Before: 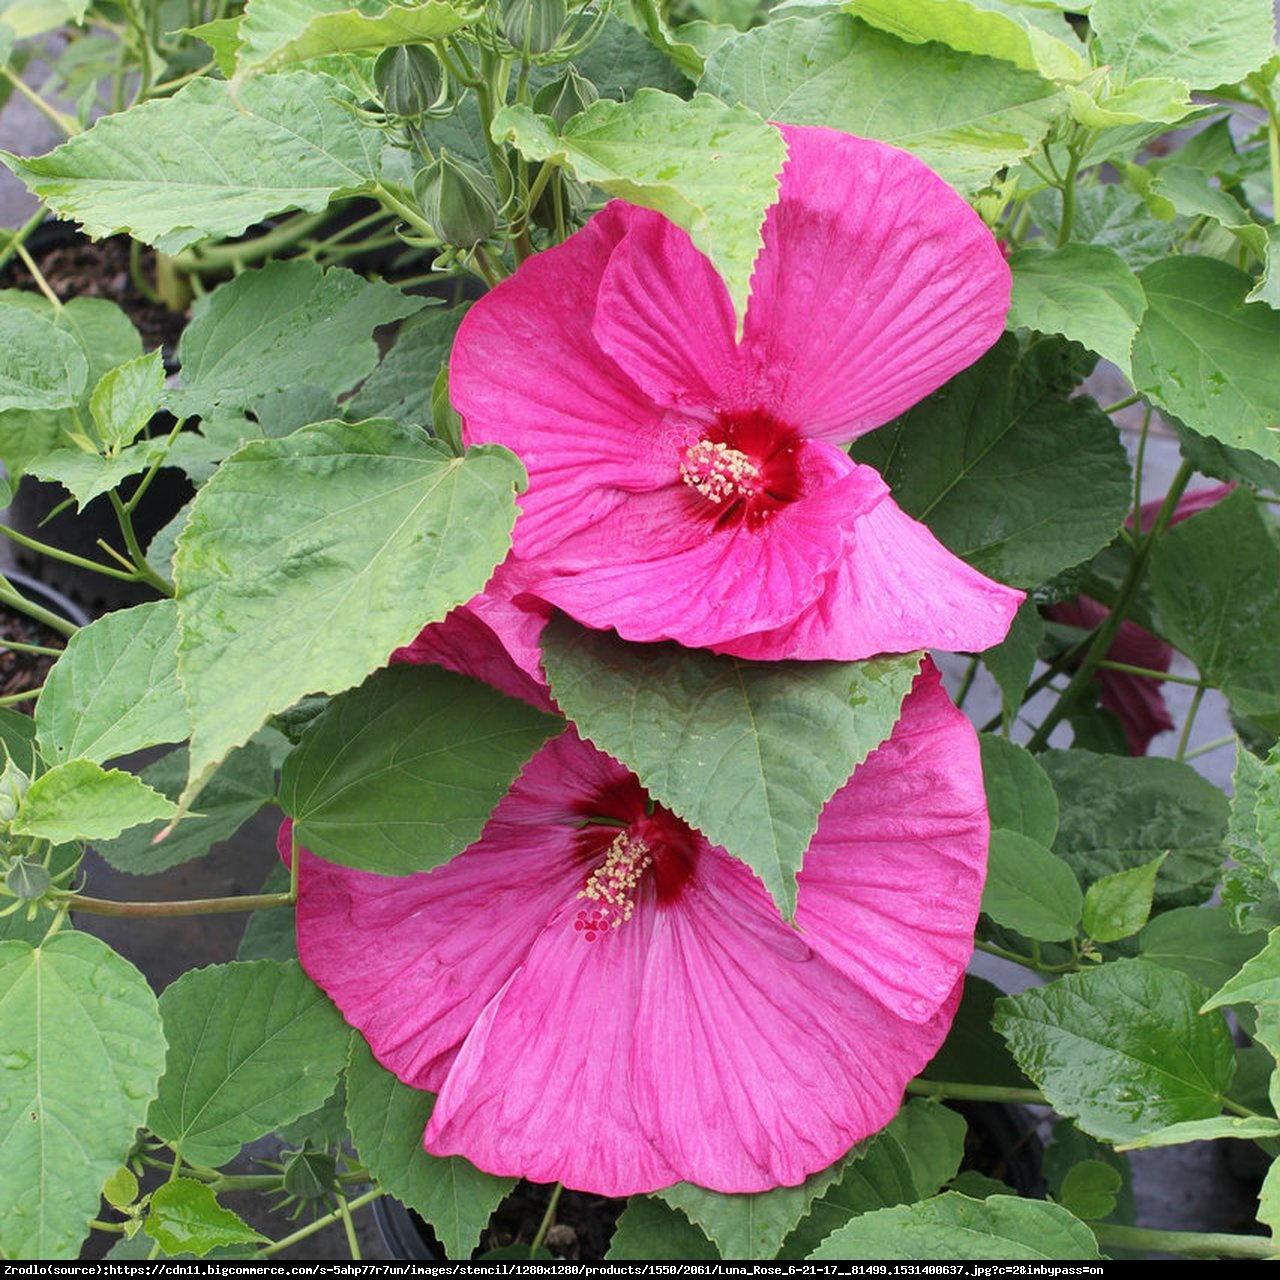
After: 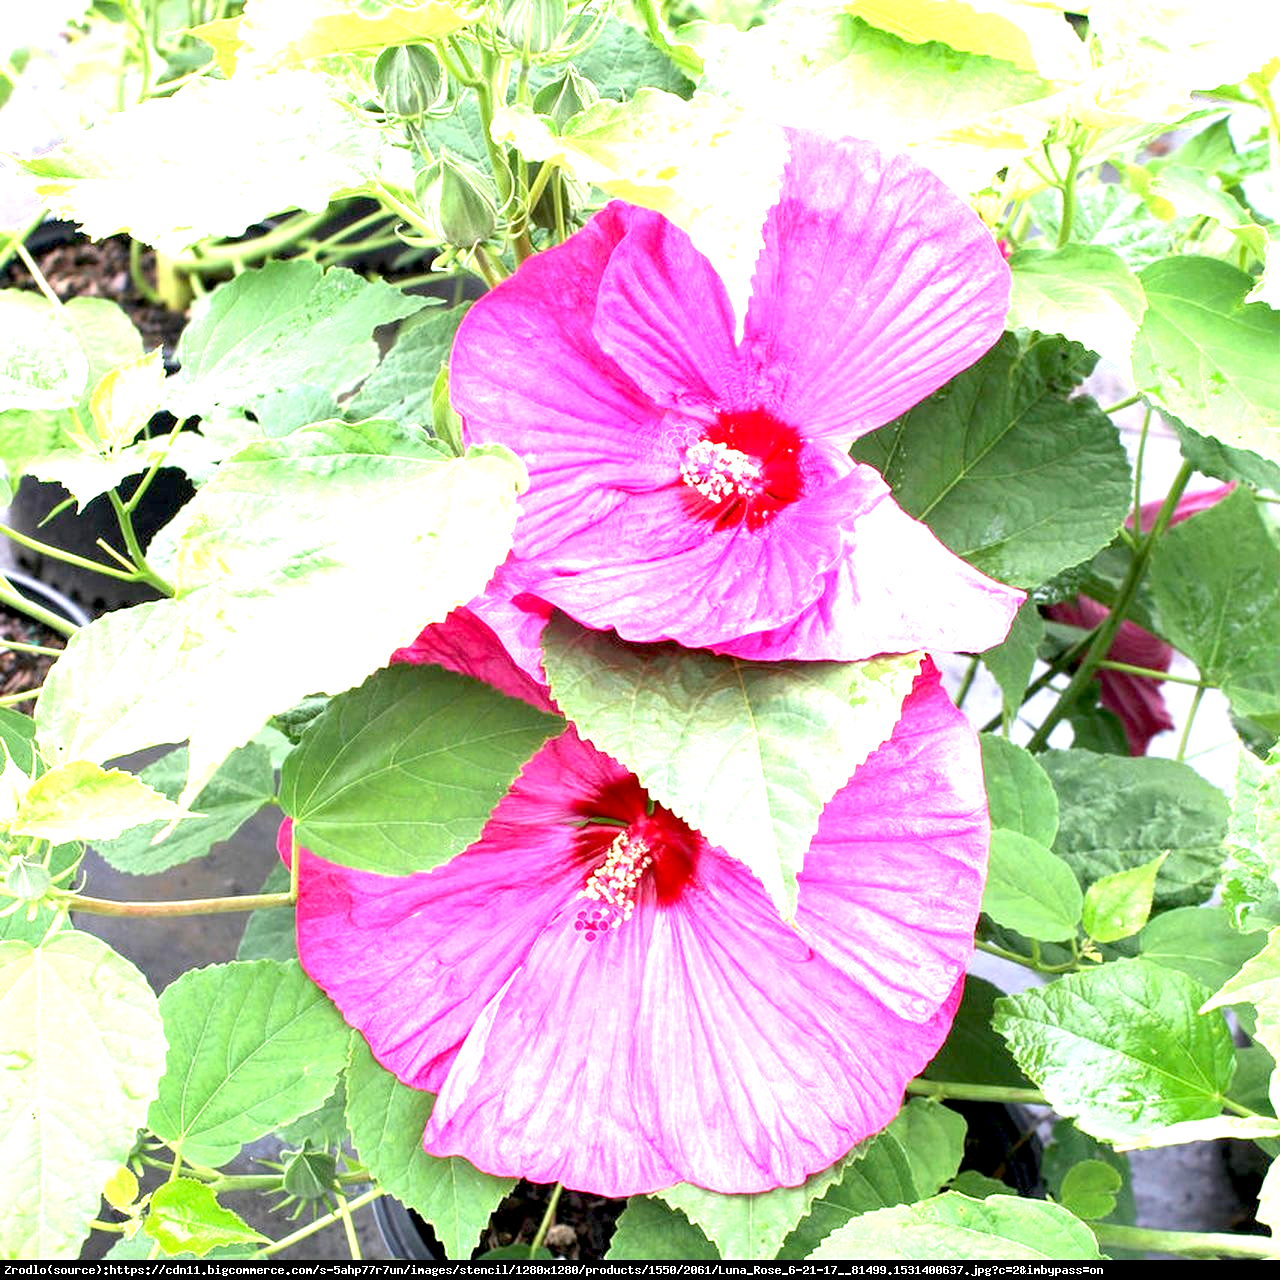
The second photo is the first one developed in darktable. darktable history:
exposure: black level correction 0.005, exposure 2.075 EV, compensate highlight preservation false
